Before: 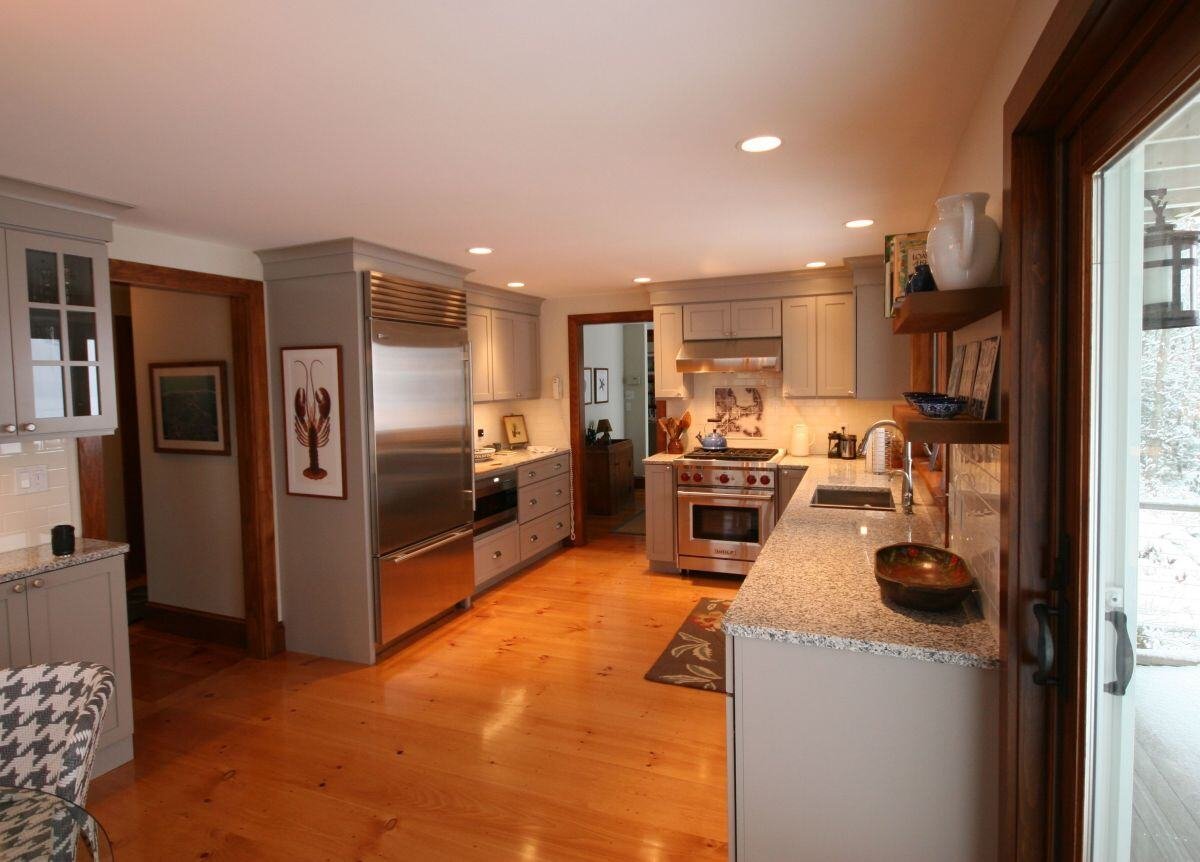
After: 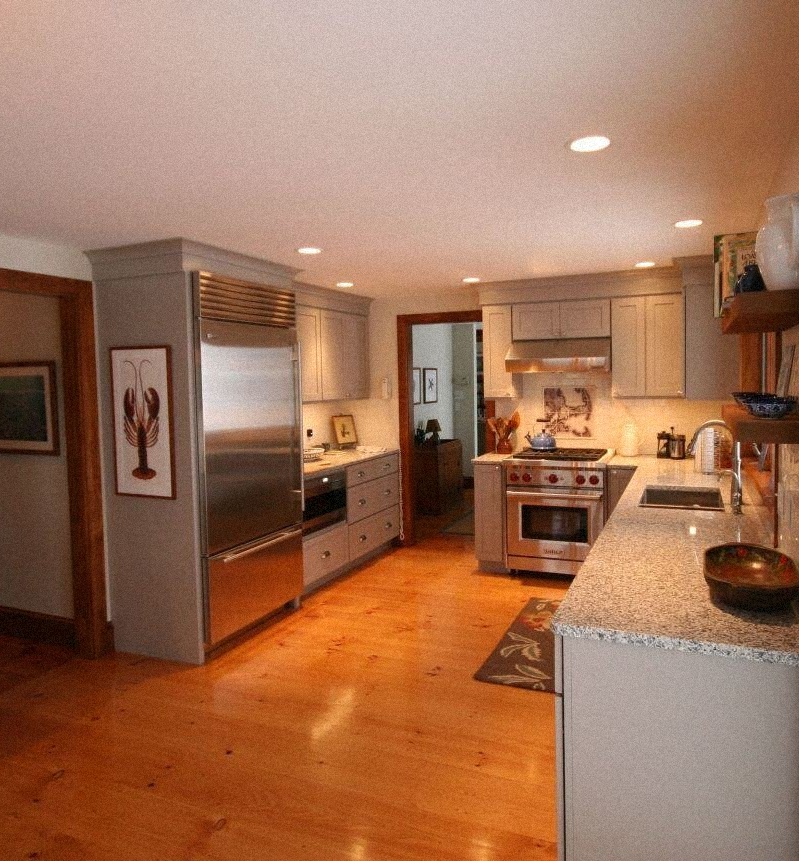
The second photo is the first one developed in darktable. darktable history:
crop and rotate: left 14.292%, right 19.041%
grain: mid-tones bias 0%
